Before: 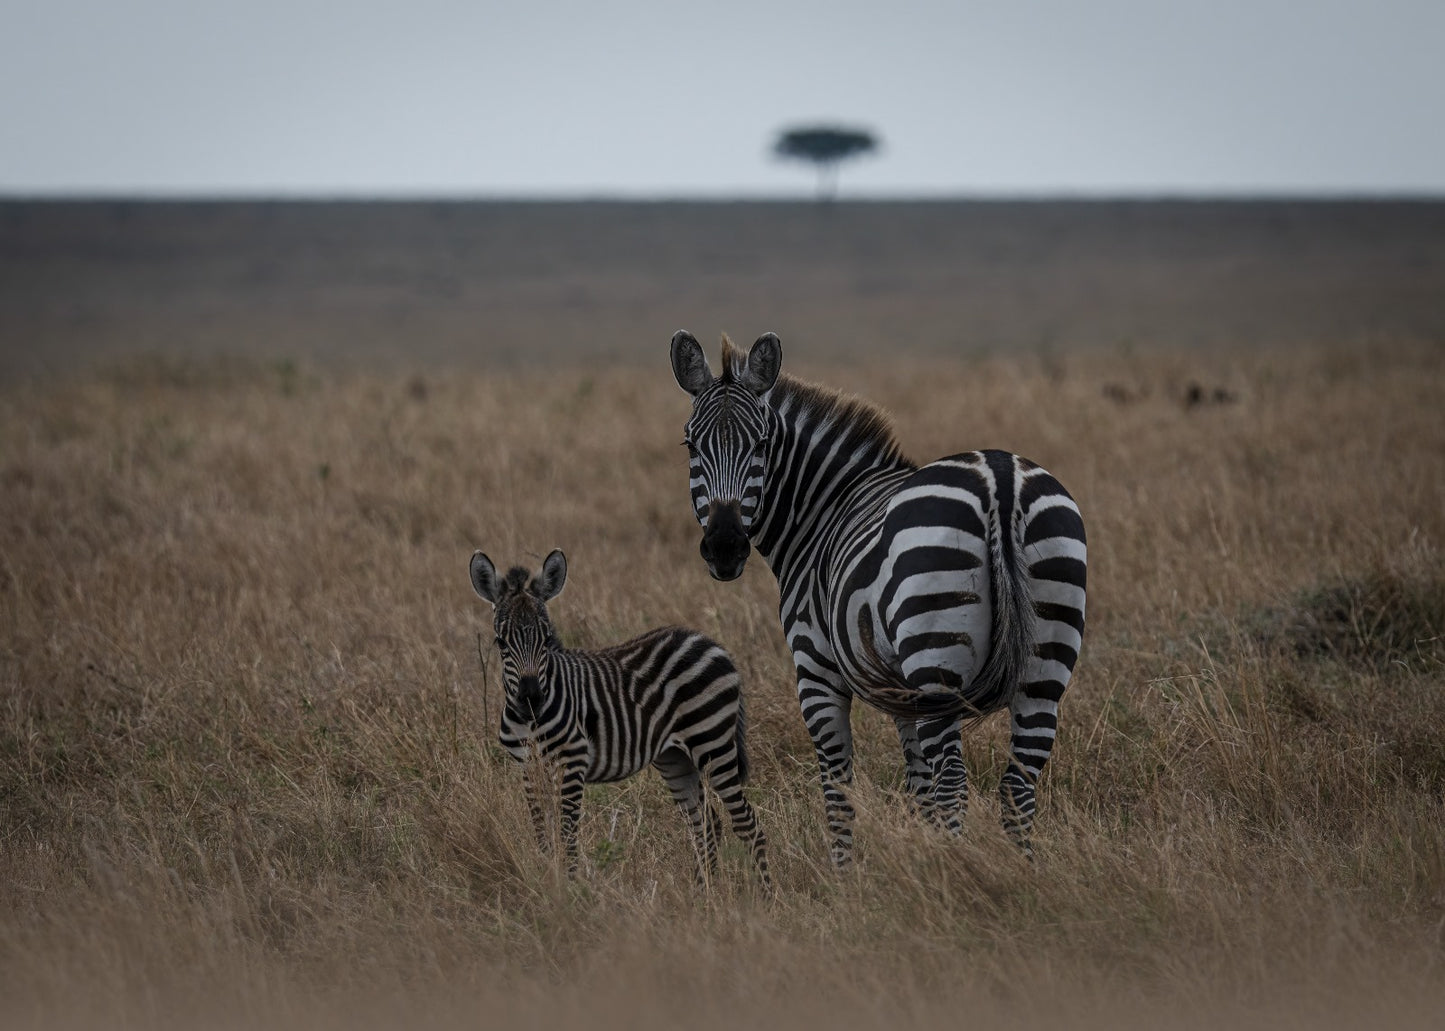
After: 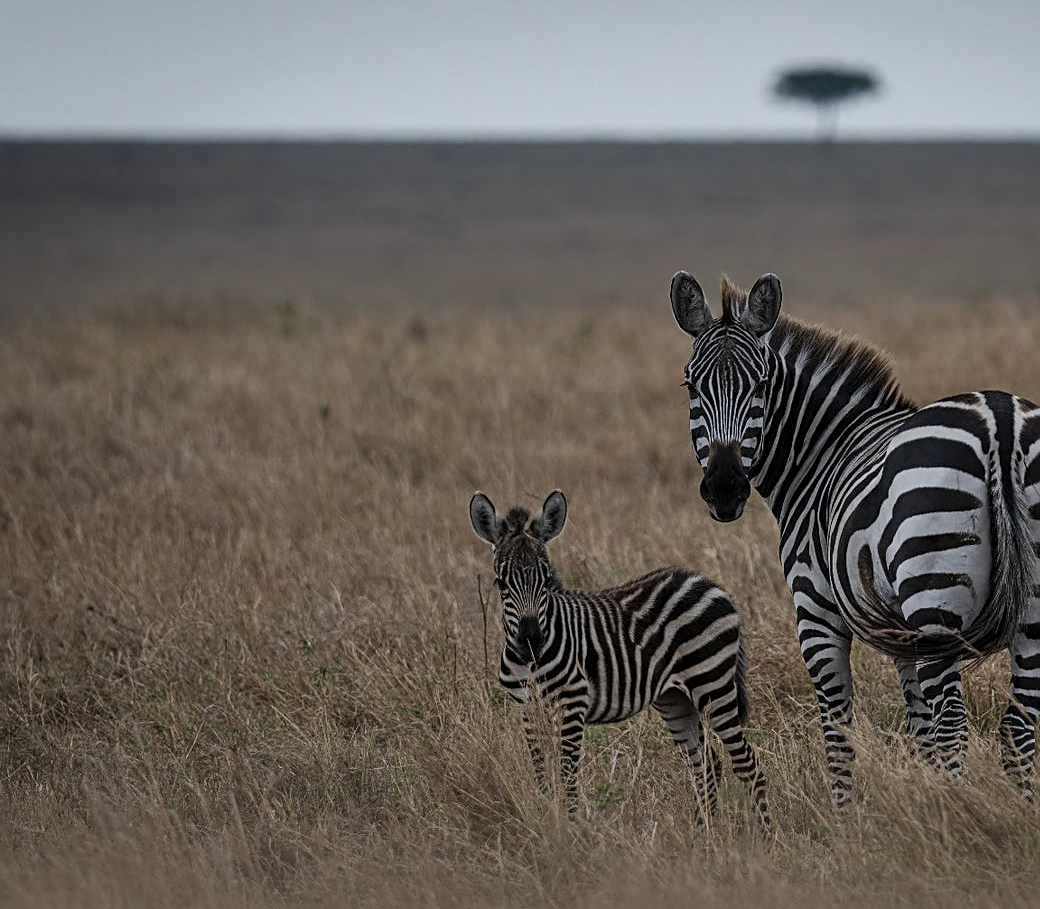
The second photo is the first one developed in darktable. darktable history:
sharpen: on, module defaults
crop: top 5.803%, right 27.864%, bottom 5.804%
shadows and highlights: low approximation 0.01, soften with gaussian
